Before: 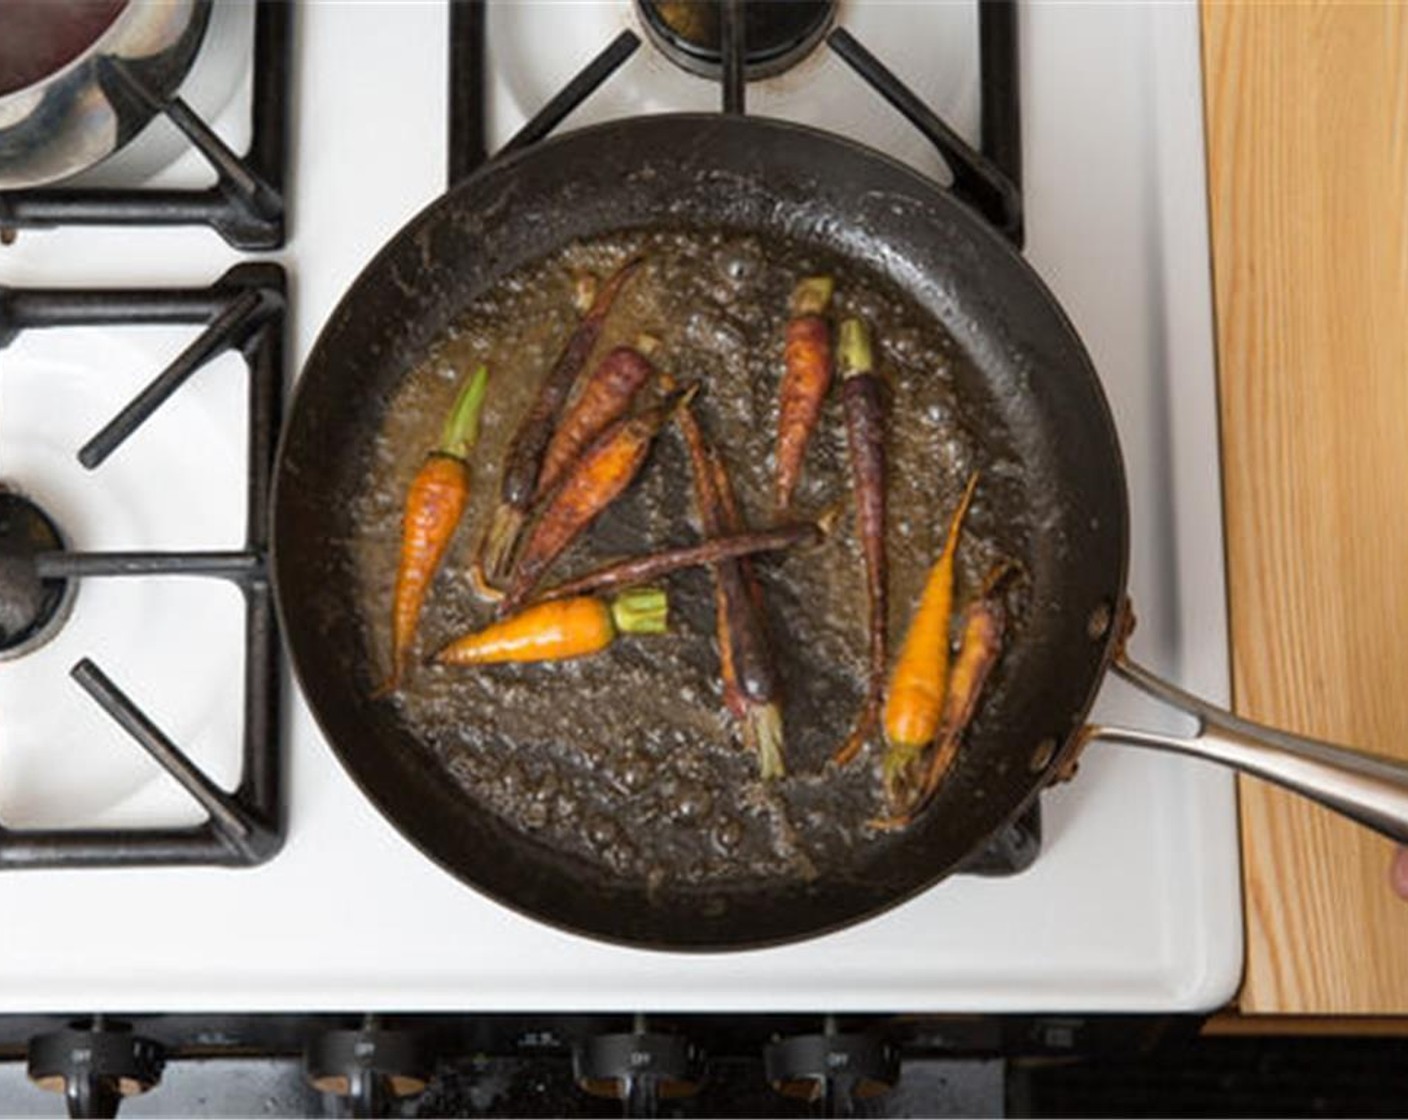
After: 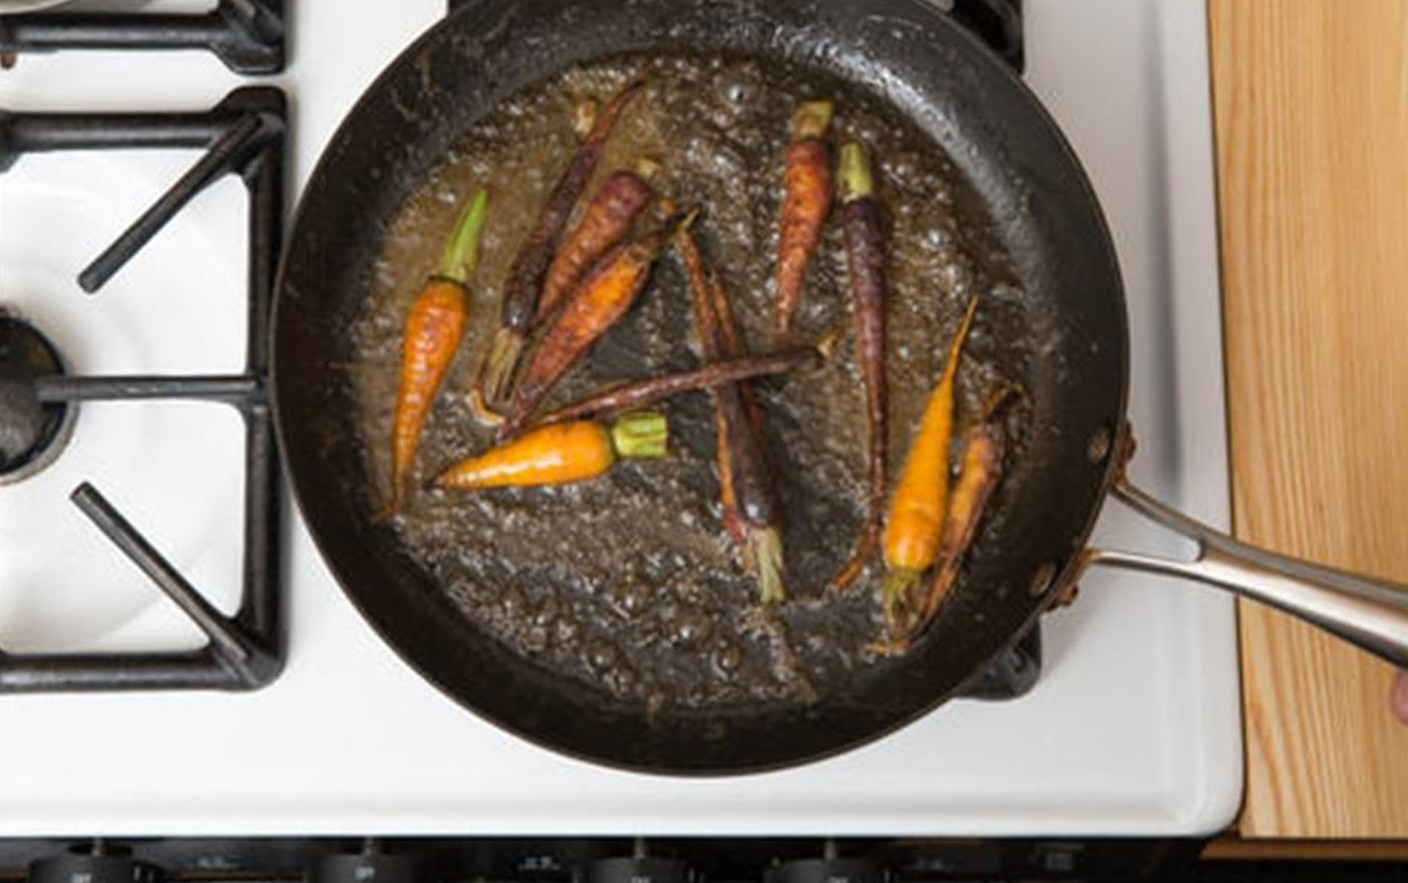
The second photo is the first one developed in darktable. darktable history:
crop and rotate: top 15.764%, bottom 5.374%
